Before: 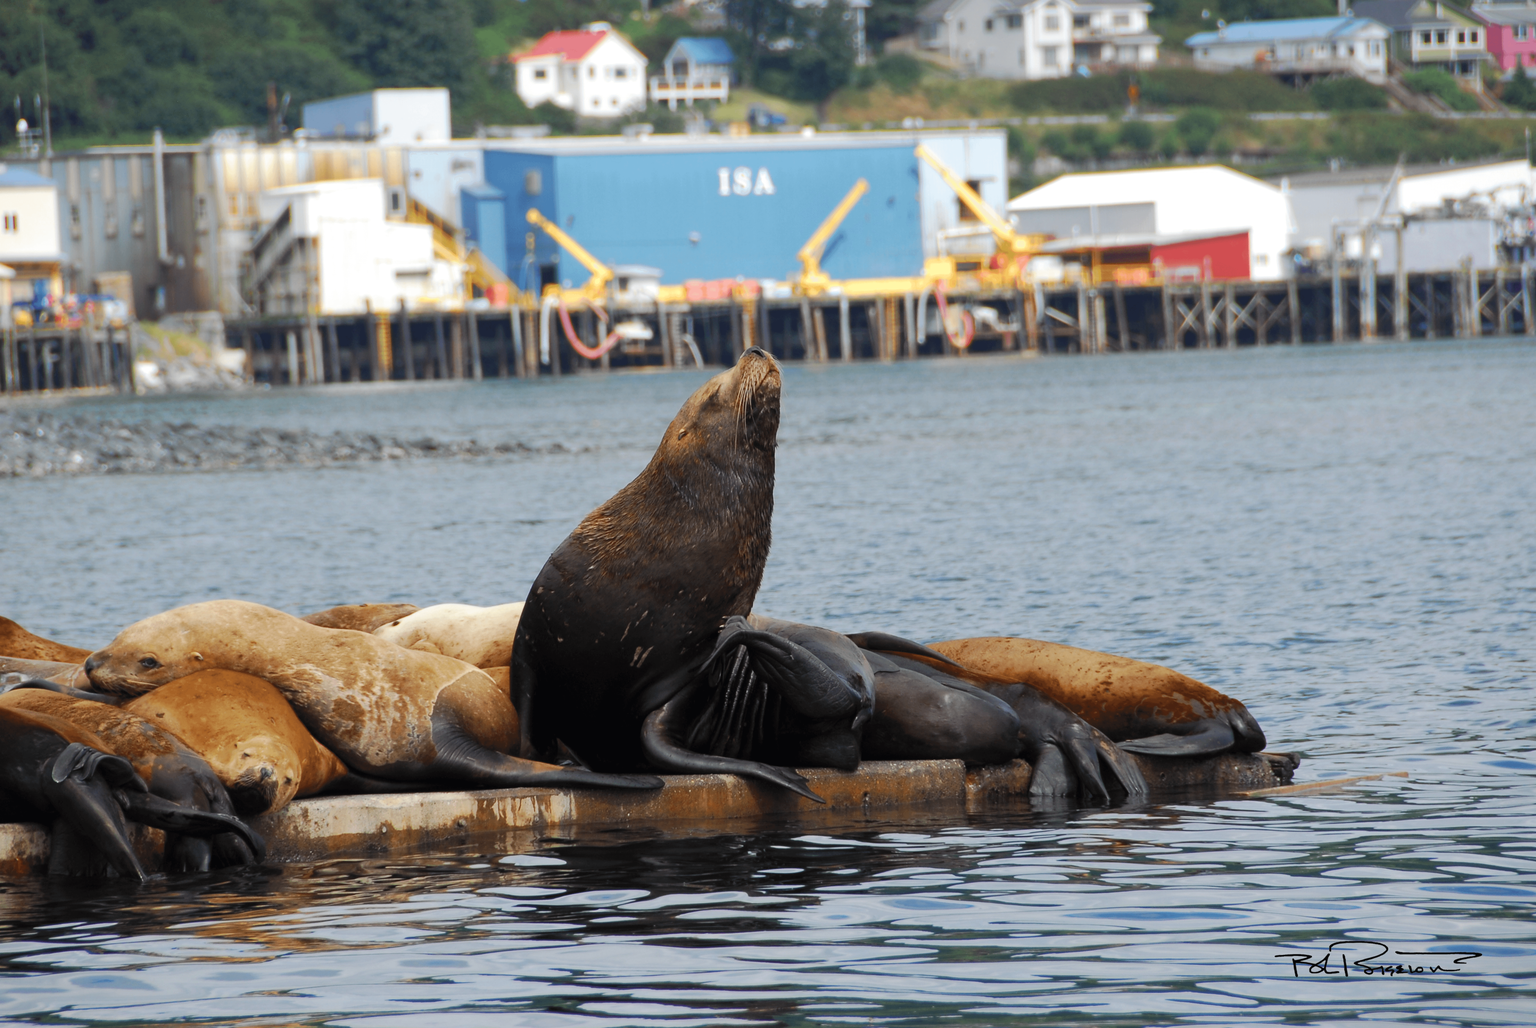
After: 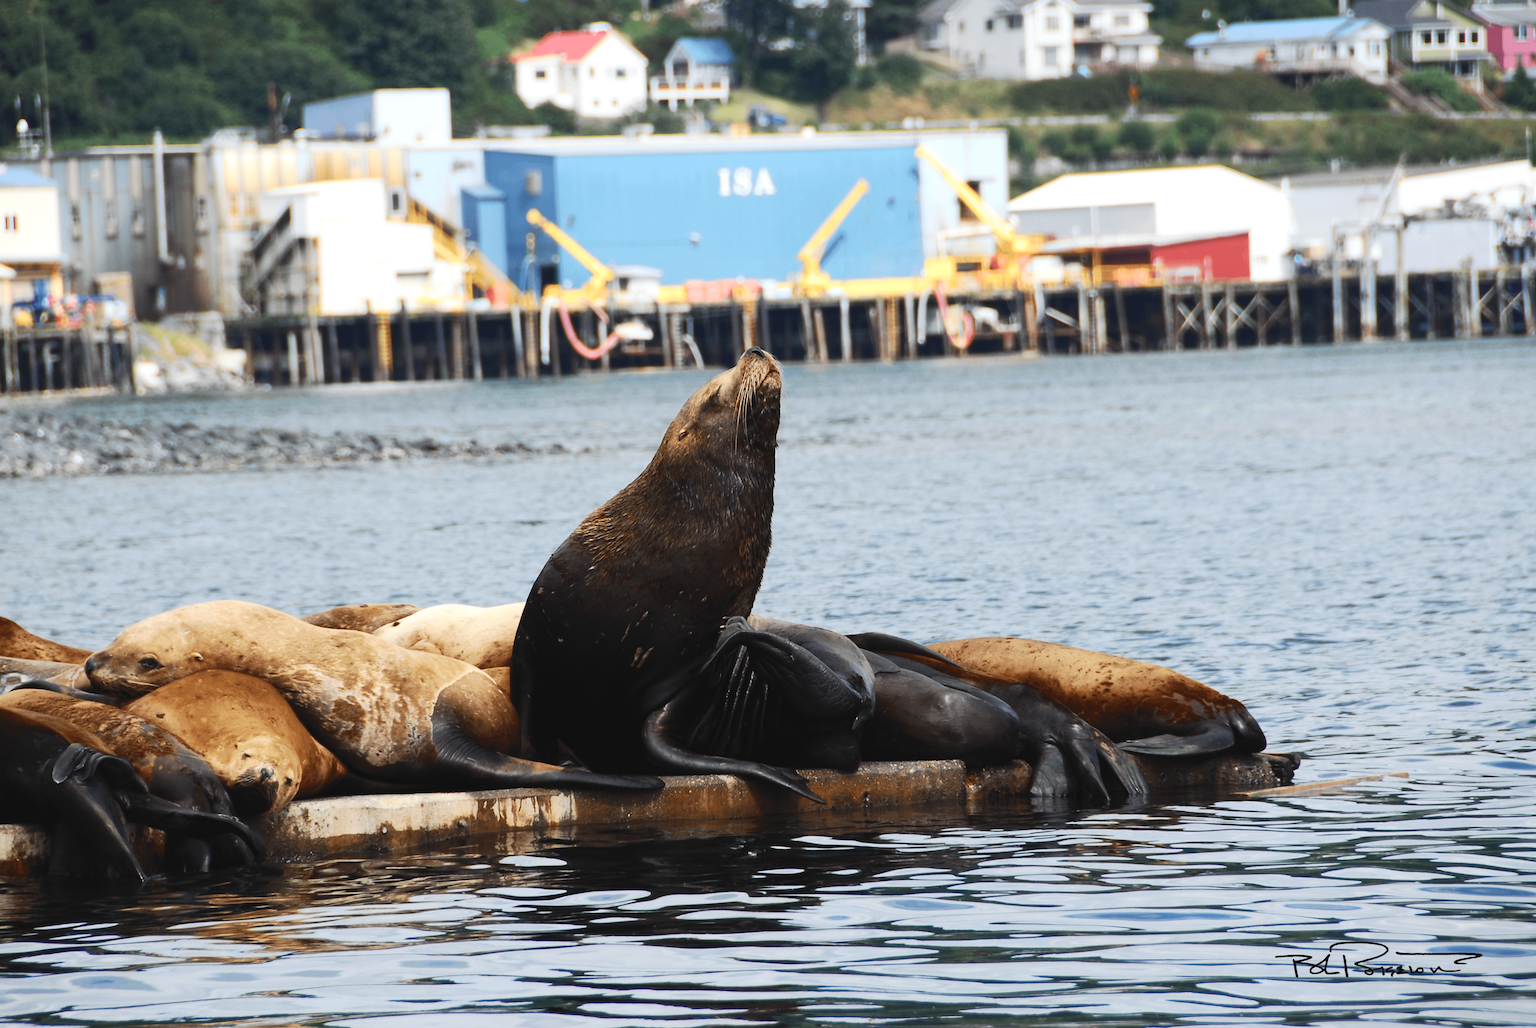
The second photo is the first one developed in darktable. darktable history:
exposure: black level correction -0.009, exposure 0.072 EV, compensate highlight preservation false
contrast brightness saturation: contrast 0.28
